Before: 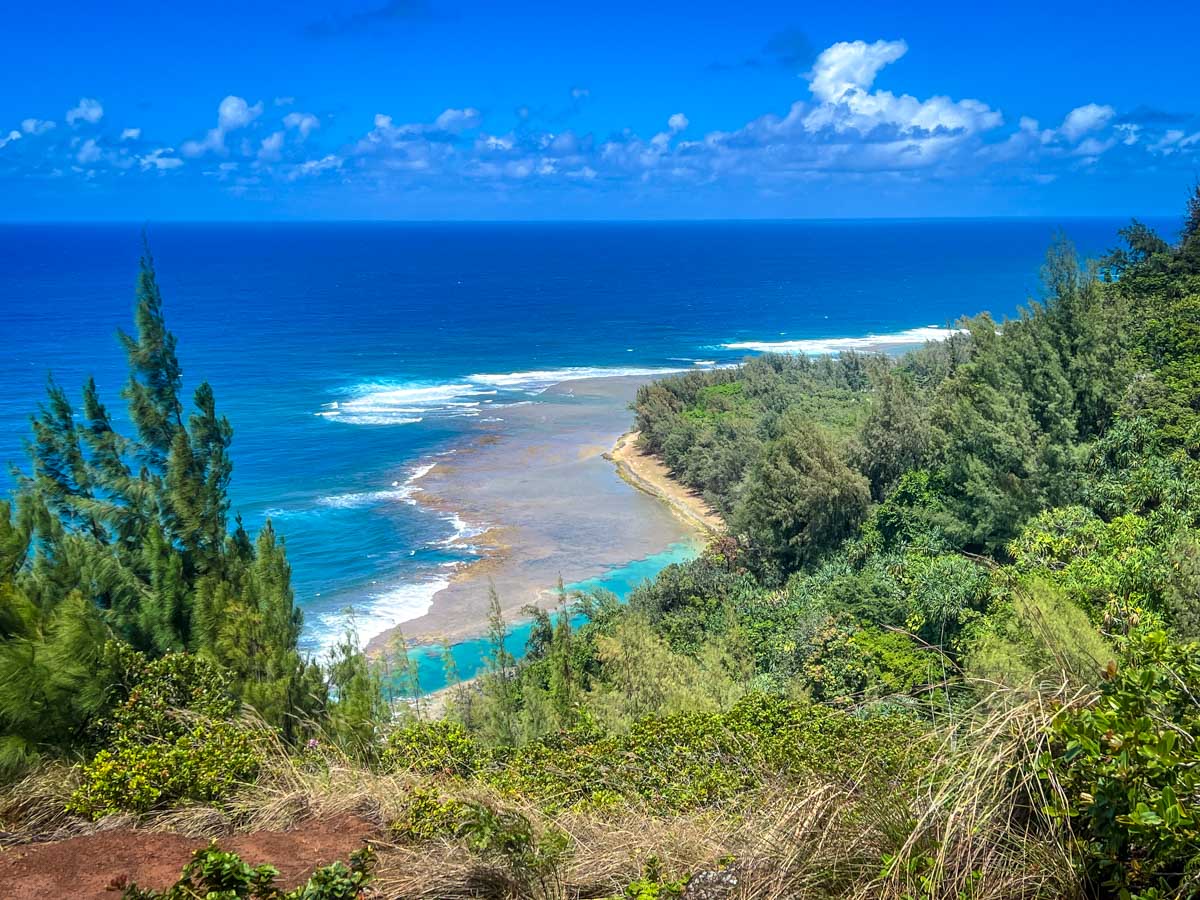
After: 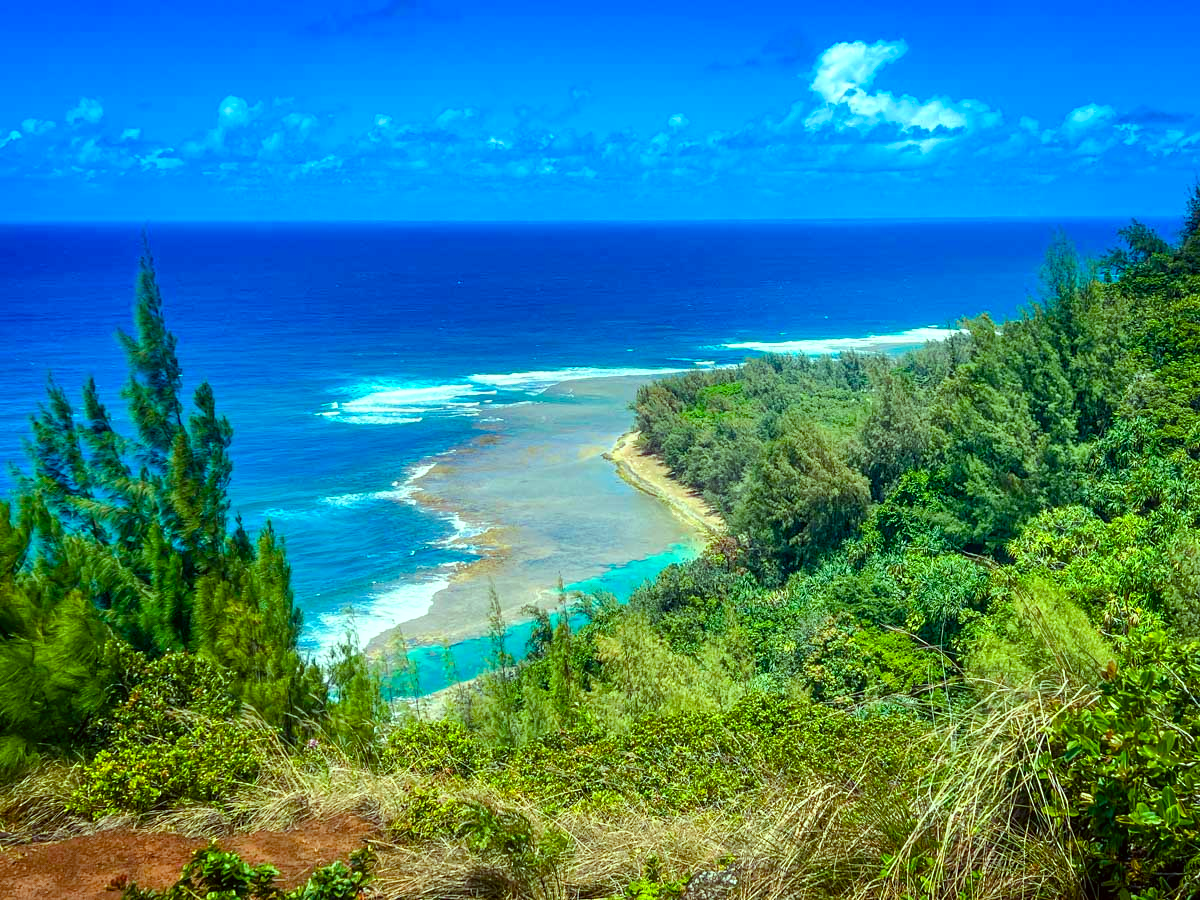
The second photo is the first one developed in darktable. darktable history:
tone equalizer: edges refinement/feathering 500, mask exposure compensation -1.57 EV, preserve details no
color balance rgb: power › chroma 0.527%, power › hue 215.05°, highlights gain › luminance 15.456%, highlights gain › chroma 6.923%, highlights gain › hue 128.03°, linear chroma grading › global chroma 15.37%, perceptual saturation grading › global saturation 20%, perceptual saturation grading › highlights -24.769%, perceptual saturation grading › shadows 49.563%, global vibrance 2.825%
color correction: highlights a* -2.8, highlights b* -2.79, shadows a* 1.99, shadows b* 2.97
sharpen: radius 2.908, amount 0.871, threshold 47.384
